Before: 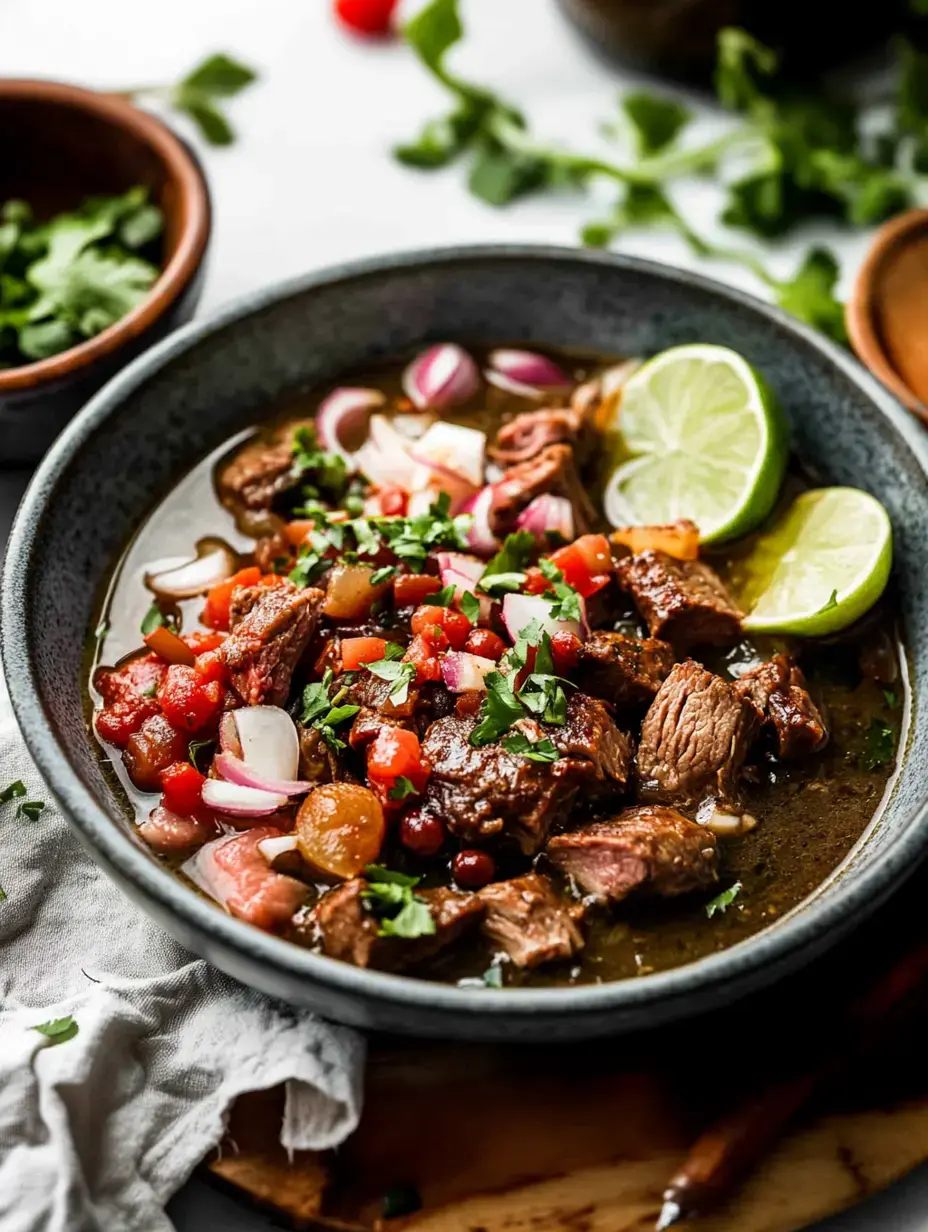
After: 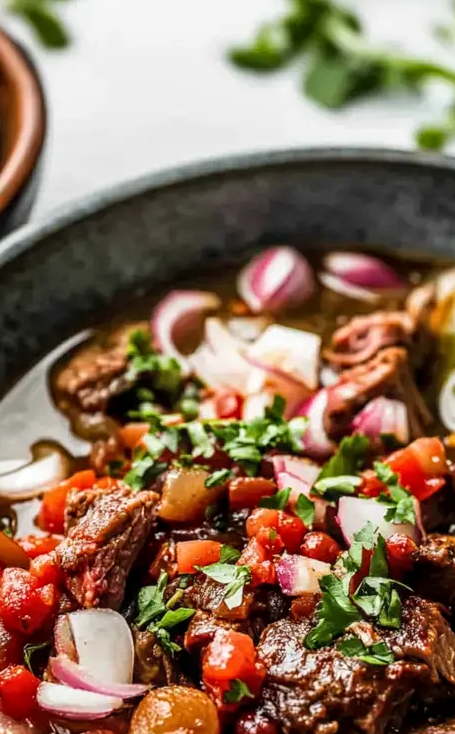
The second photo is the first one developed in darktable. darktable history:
local contrast: on, module defaults
crop: left 17.802%, top 7.887%, right 33.063%, bottom 32.531%
